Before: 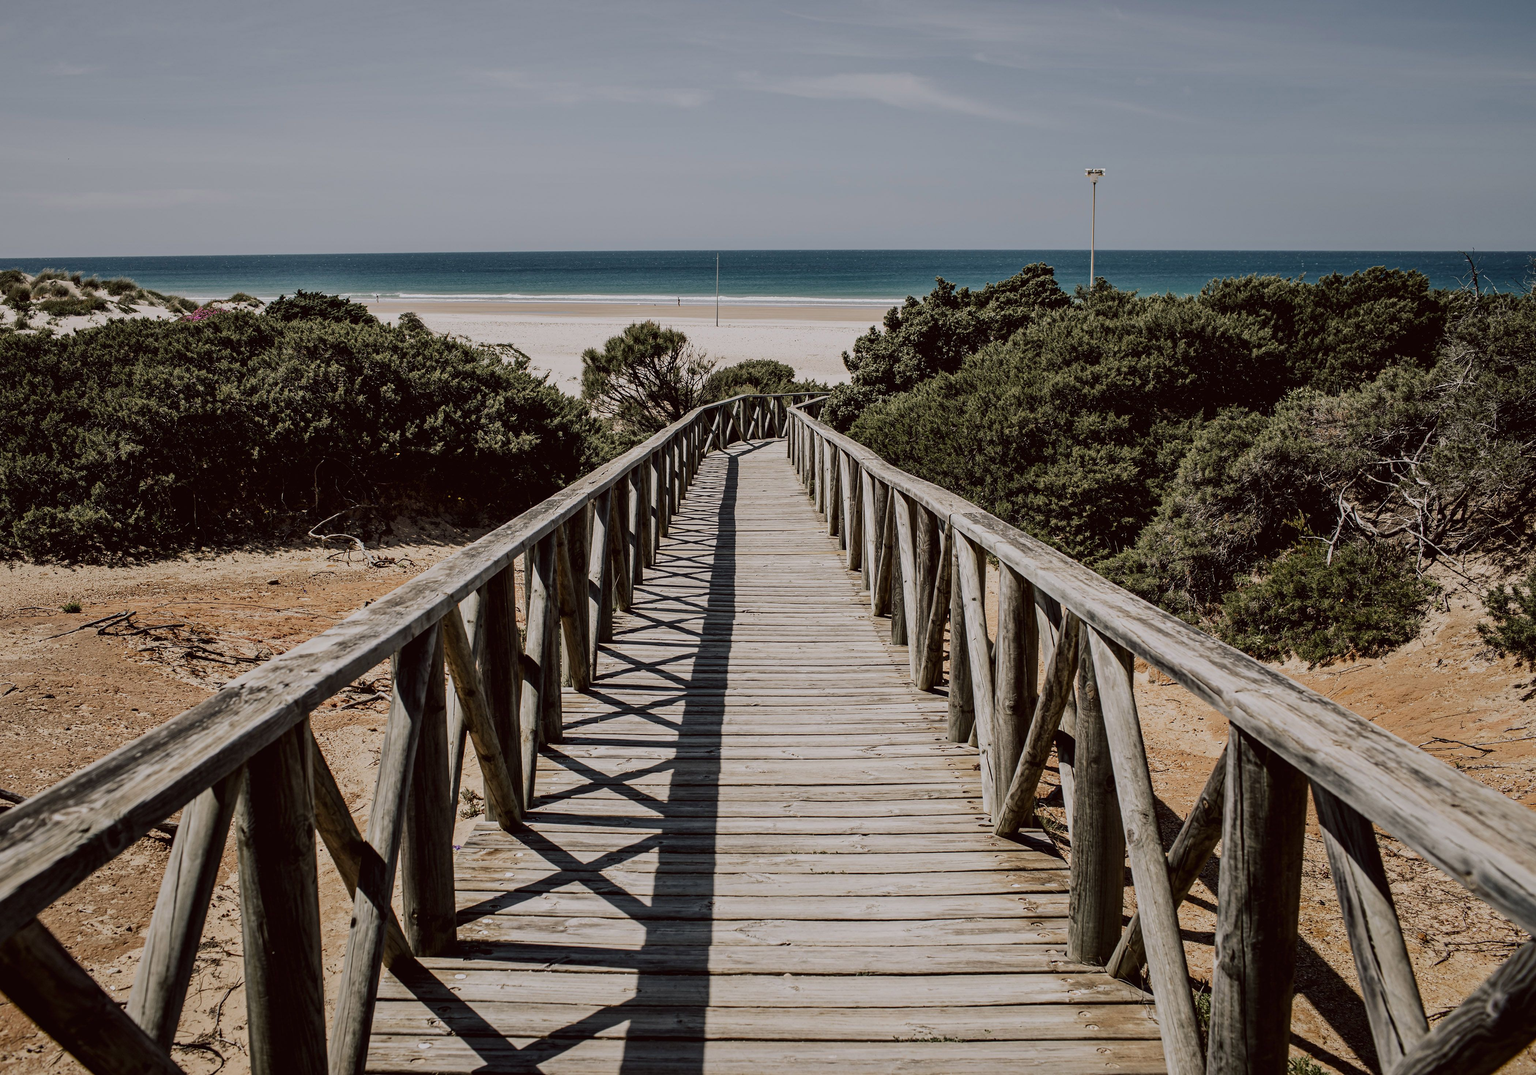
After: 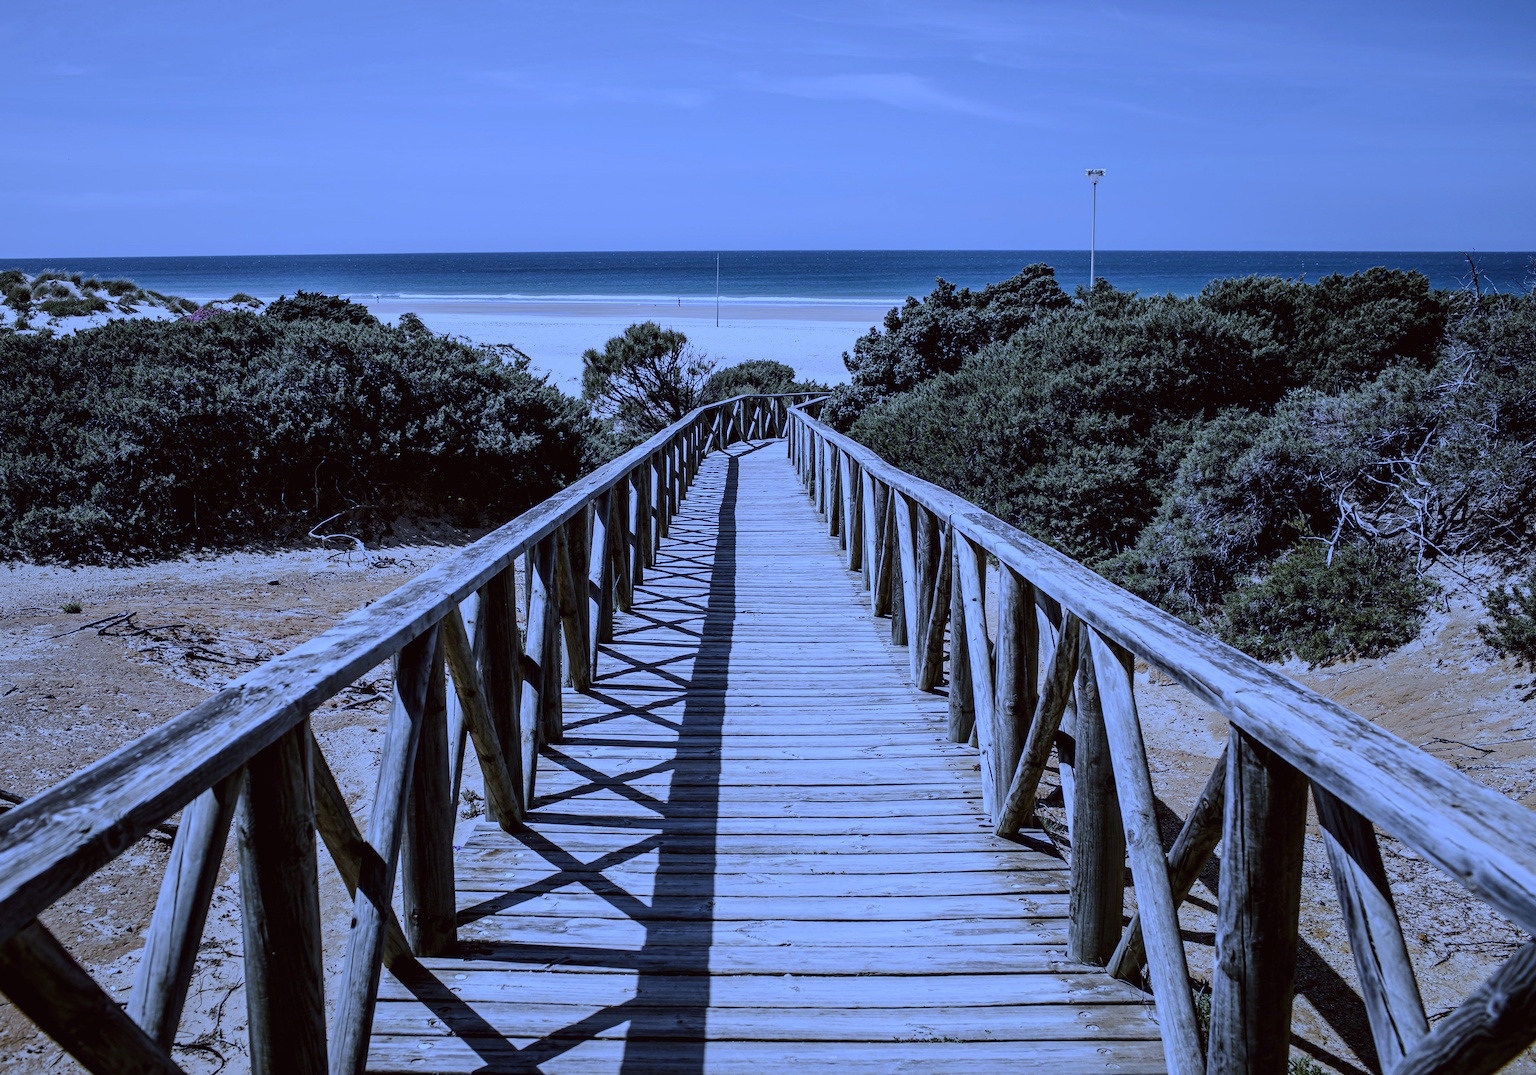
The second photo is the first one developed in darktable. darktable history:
white balance: red 0.766, blue 1.537
tone equalizer: on, module defaults
